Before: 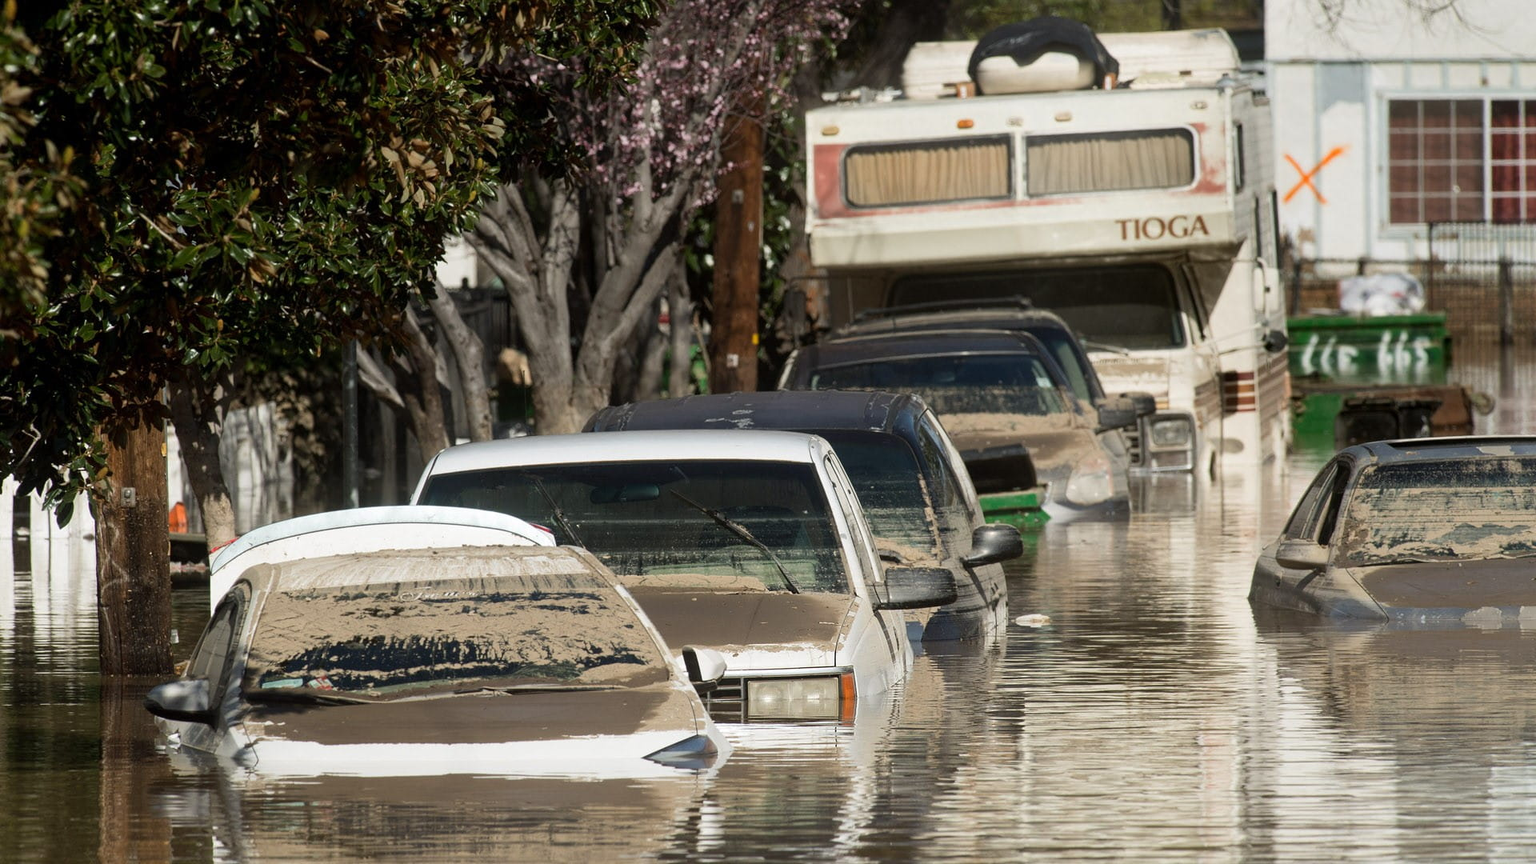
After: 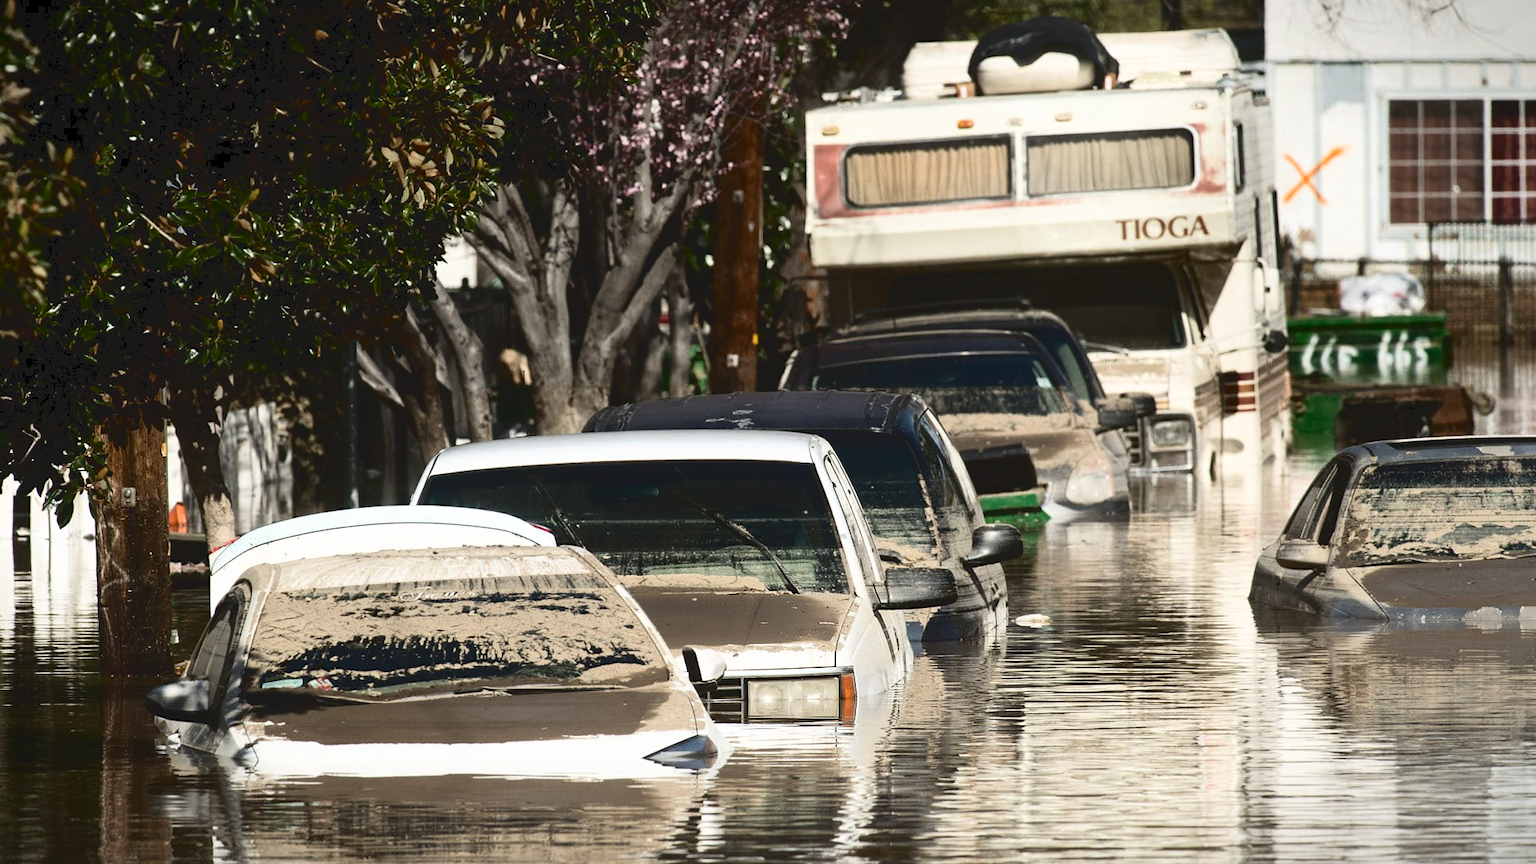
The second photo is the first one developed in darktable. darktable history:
tone curve: curves: ch0 [(0, 0) (0.003, 0.082) (0.011, 0.082) (0.025, 0.088) (0.044, 0.088) (0.069, 0.093) (0.1, 0.101) (0.136, 0.109) (0.177, 0.129) (0.224, 0.155) (0.277, 0.214) (0.335, 0.289) (0.399, 0.378) (0.468, 0.476) (0.543, 0.589) (0.623, 0.713) (0.709, 0.826) (0.801, 0.908) (0.898, 0.98) (1, 1)], color space Lab, independent channels, preserve colors none
vignetting: fall-off start 100.96%, fall-off radius 65.09%, brightness -0.575, automatic ratio true
